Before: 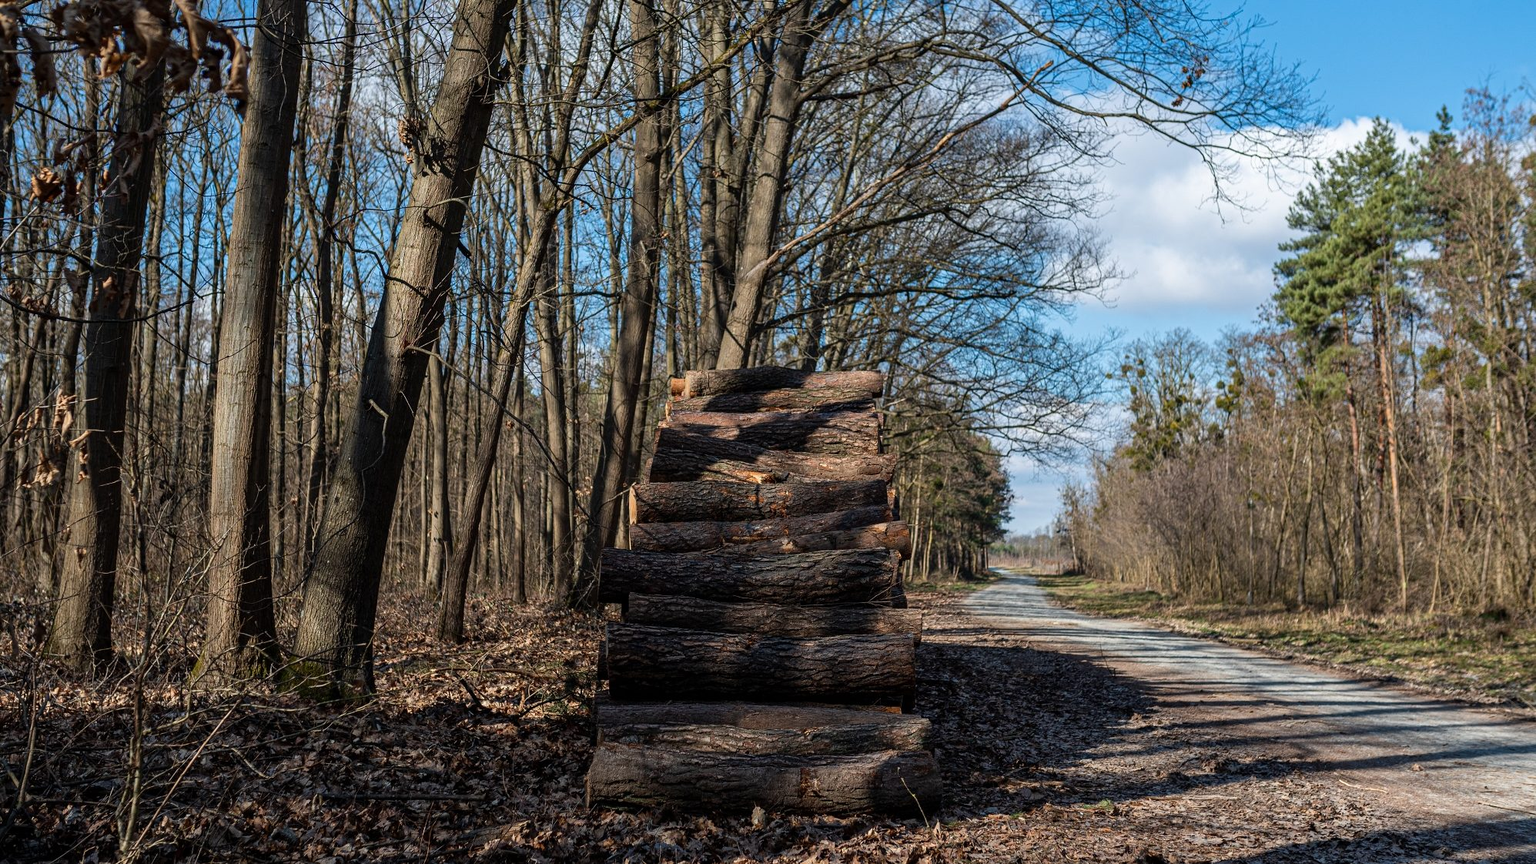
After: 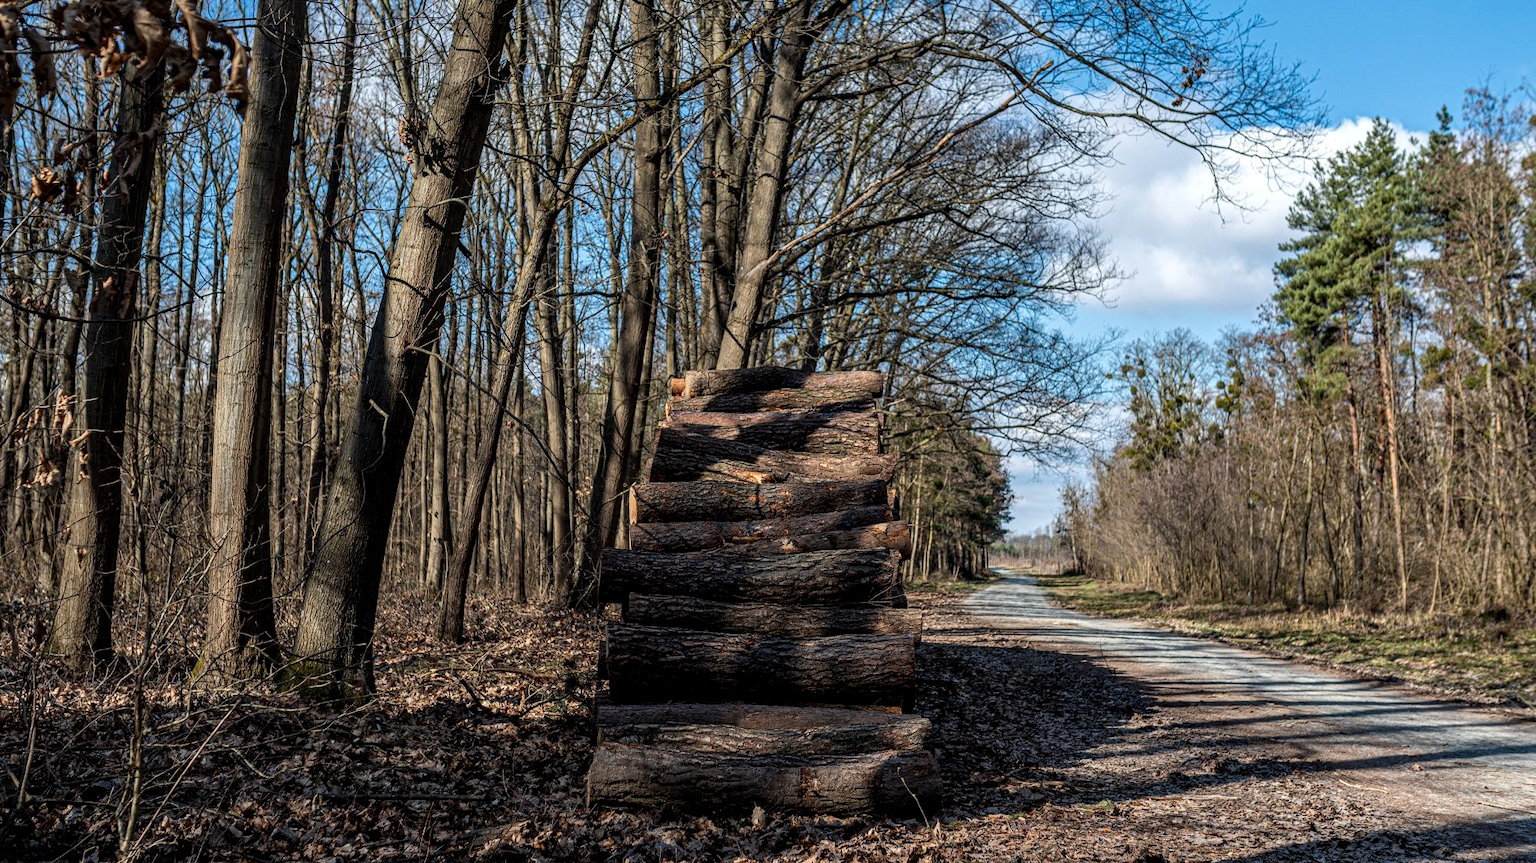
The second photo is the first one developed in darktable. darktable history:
local contrast: detail 130%
contrast brightness saturation: contrast 0.054
